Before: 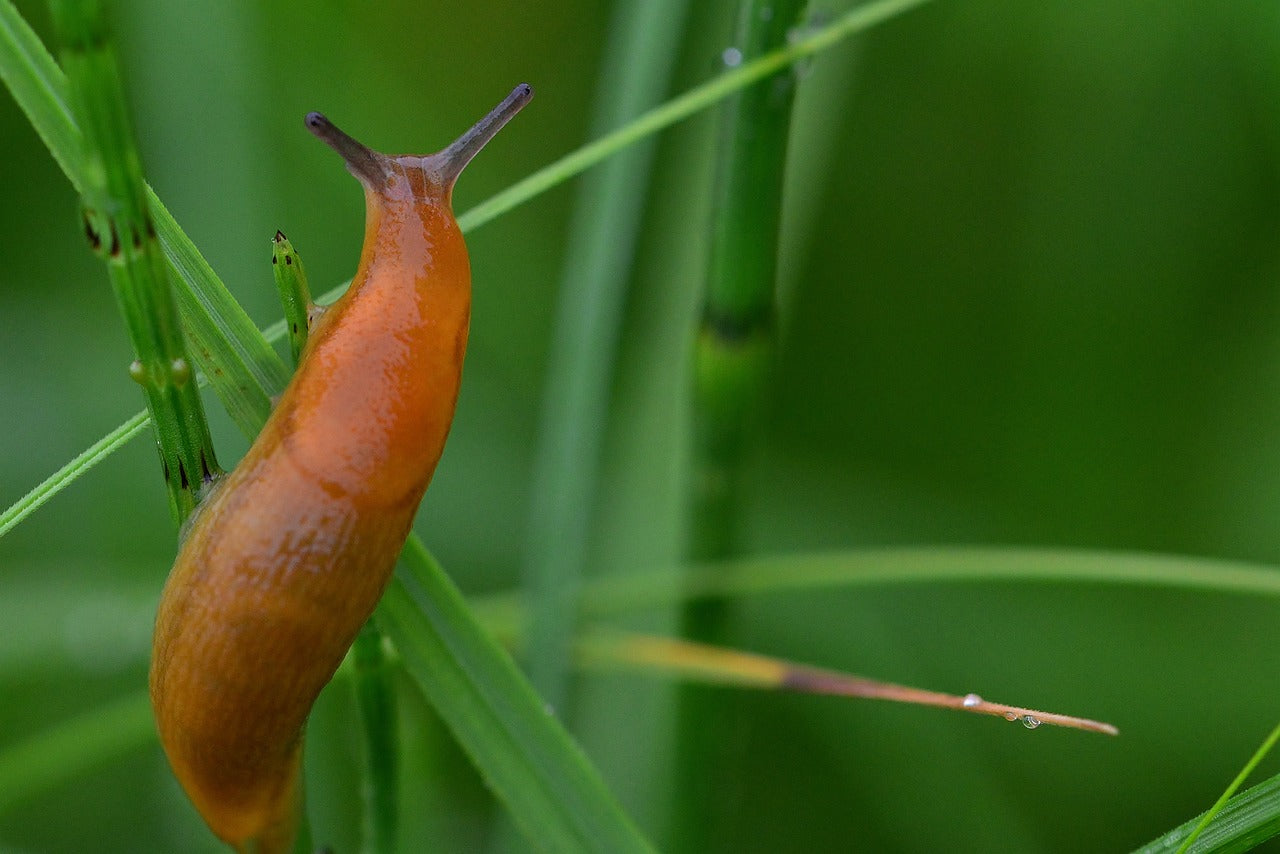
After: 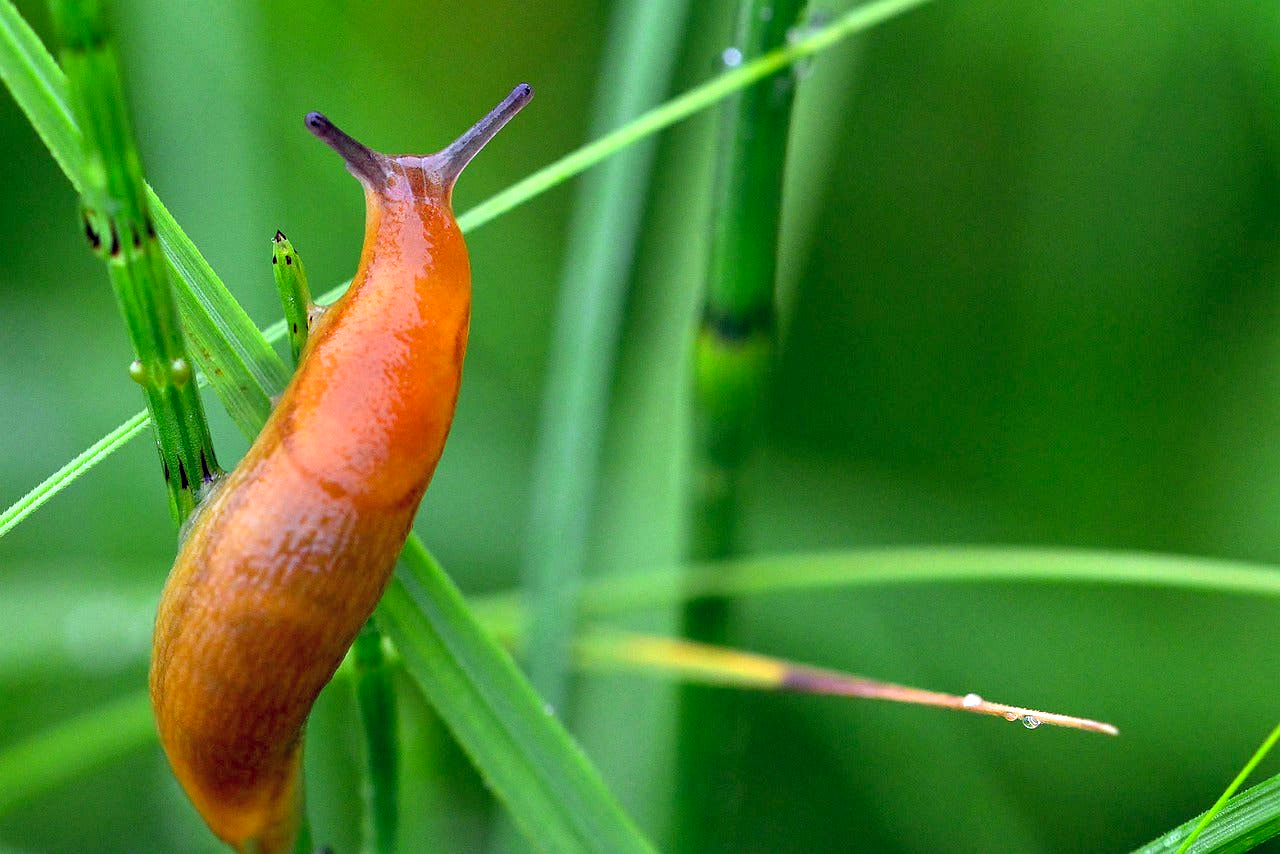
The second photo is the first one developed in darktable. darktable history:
color balance: lift [1.001, 0.997, 0.99, 1.01], gamma [1.007, 1, 0.975, 1.025], gain [1, 1.065, 1.052, 0.935], contrast 13.25%
white balance: red 0.926, green 1.003, blue 1.133
exposure: black level correction 0.011, exposure 1.088 EV, compensate exposure bias true, compensate highlight preservation false
